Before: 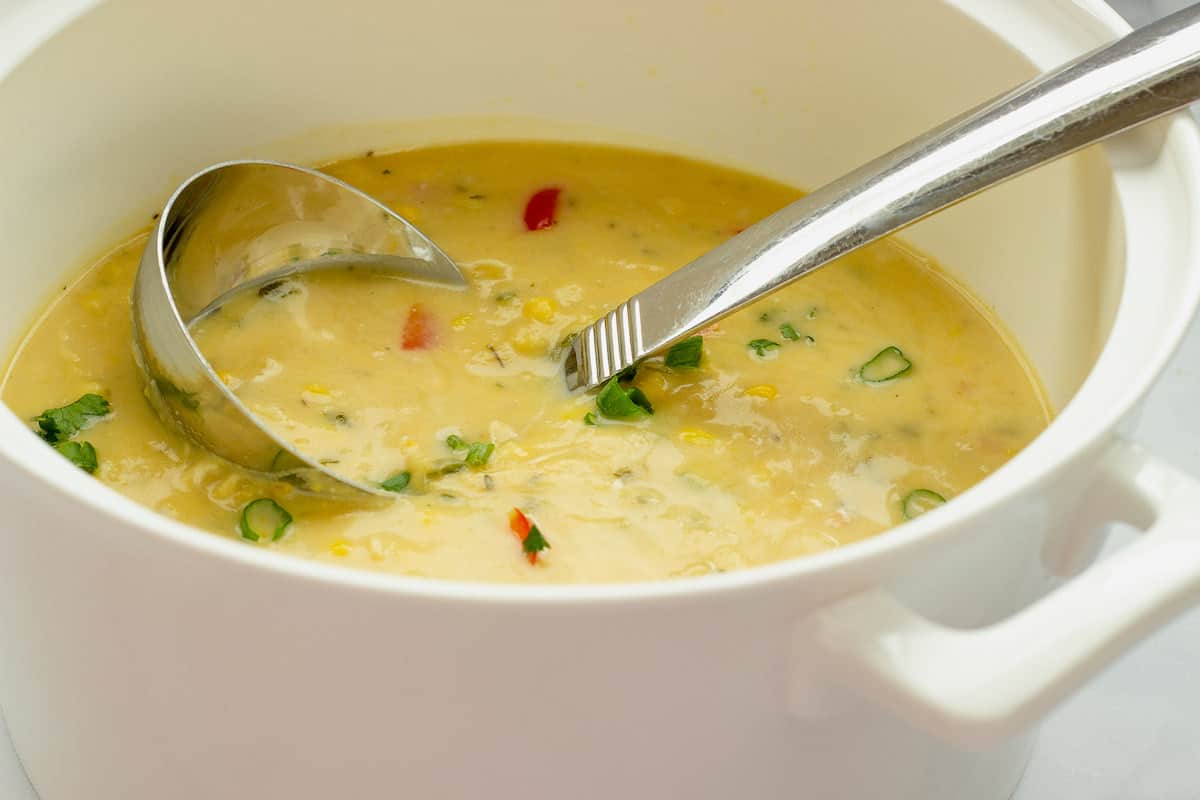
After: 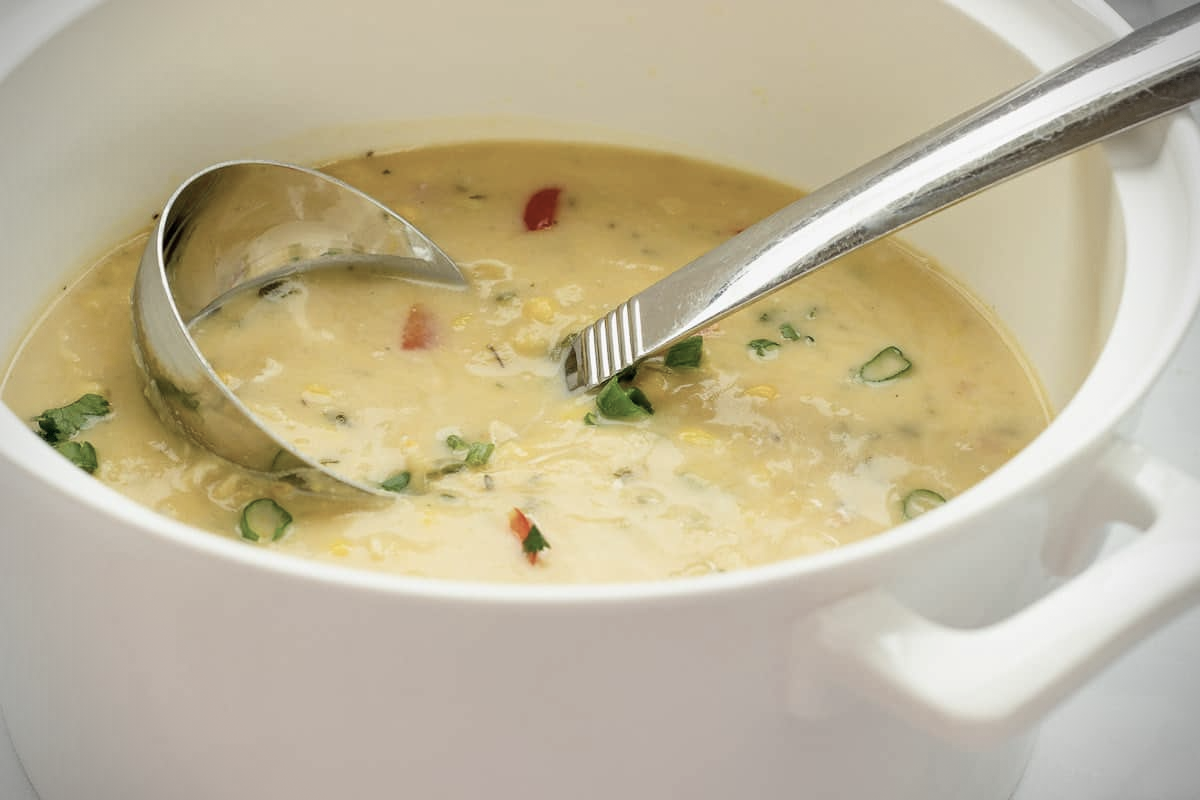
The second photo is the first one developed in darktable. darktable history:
contrast brightness saturation: contrast 0.1, saturation -0.36
vignetting: dithering 8-bit output, unbound false
